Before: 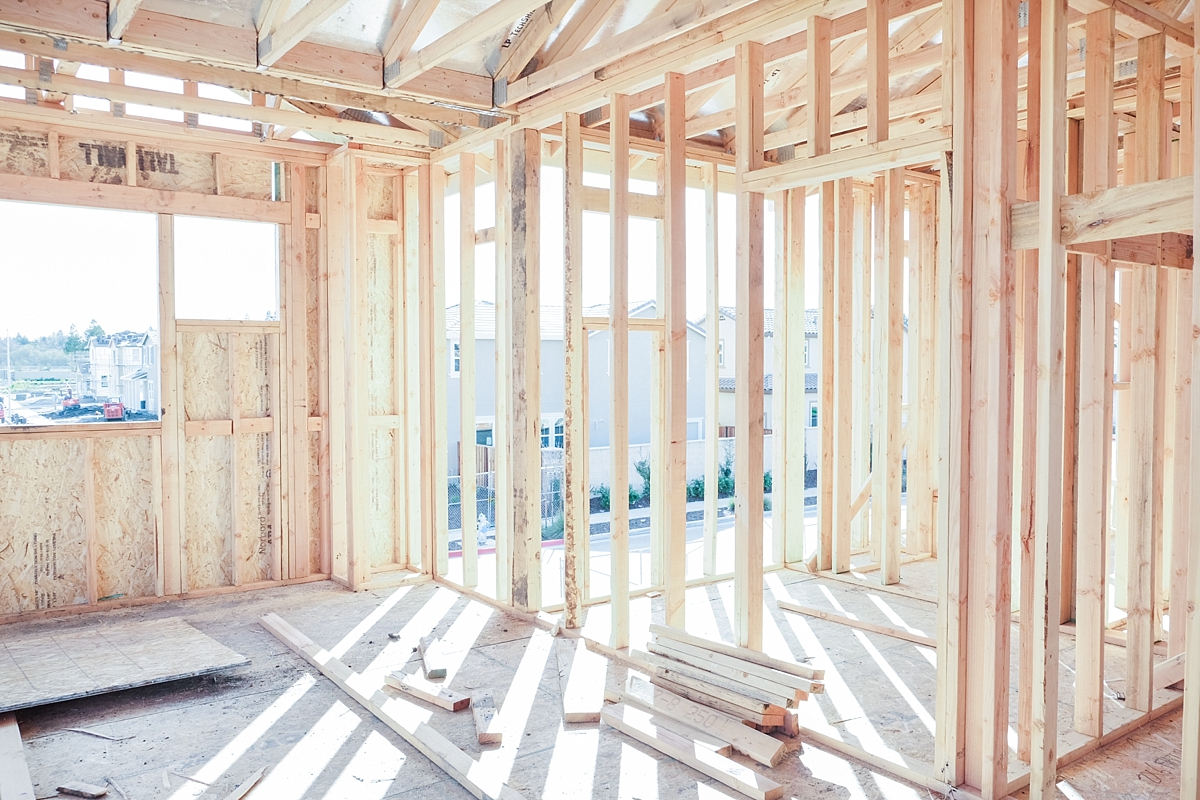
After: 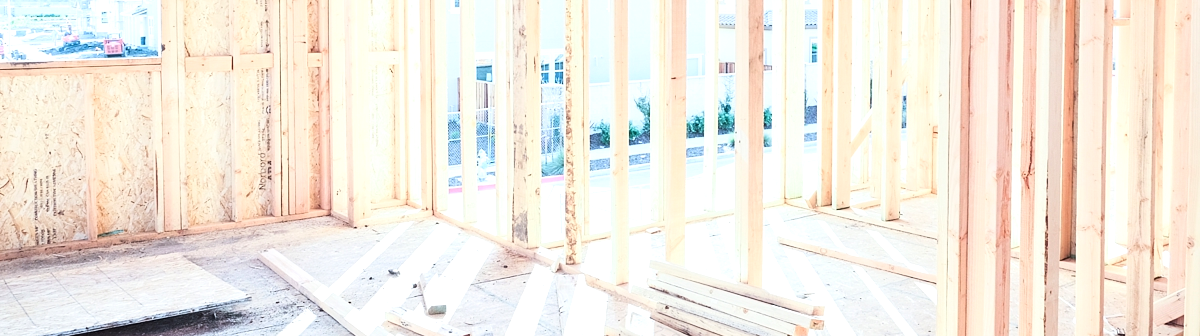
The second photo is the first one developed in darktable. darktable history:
base curve: curves: ch0 [(0, 0) (0.666, 0.806) (1, 1)]
crop: top 45.551%, bottom 12.262%
tone equalizer: -8 EV -0.417 EV, -7 EV -0.389 EV, -6 EV -0.333 EV, -5 EV -0.222 EV, -3 EV 0.222 EV, -2 EV 0.333 EV, -1 EV 0.389 EV, +0 EV 0.417 EV, edges refinement/feathering 500, mask exposure compensation -1.57 EV, preserve details no
